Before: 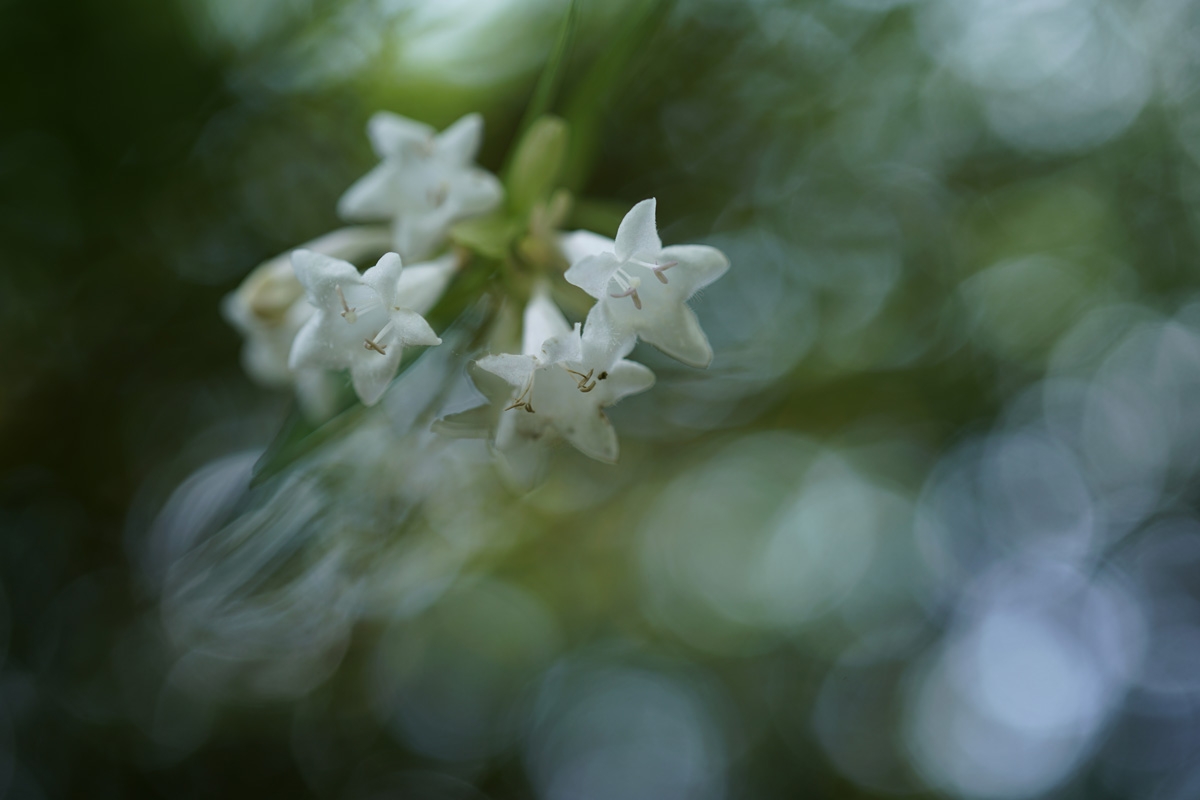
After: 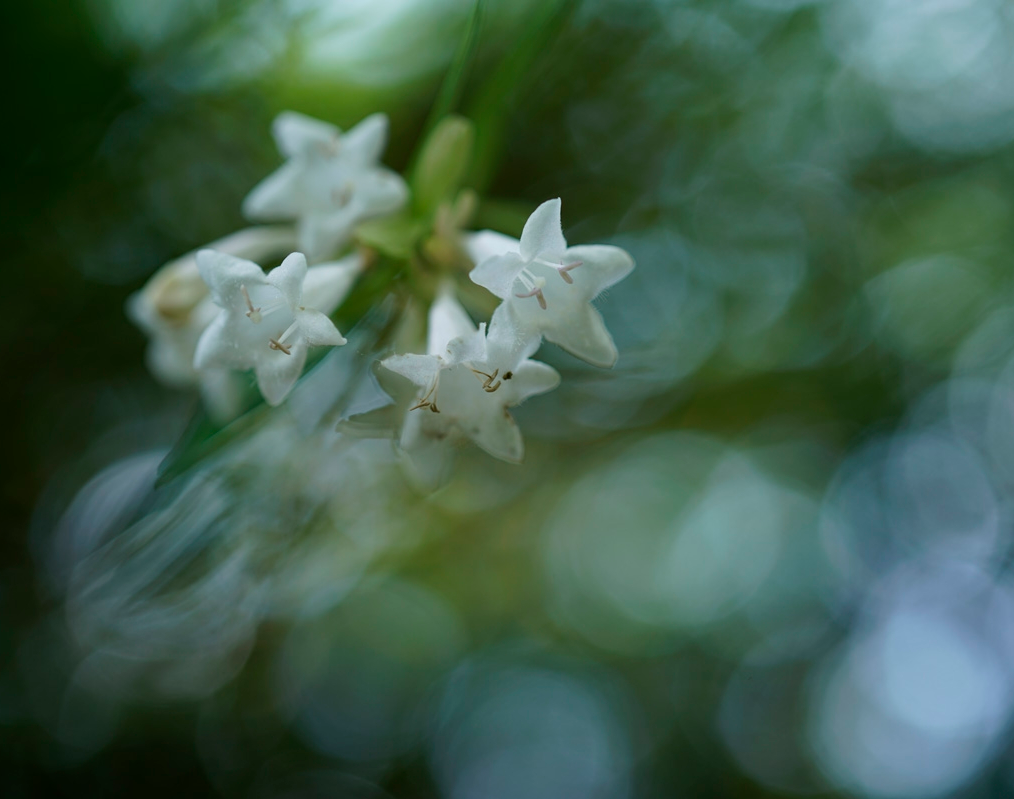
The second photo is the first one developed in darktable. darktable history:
crop: left 7.973%, right 7.502%
